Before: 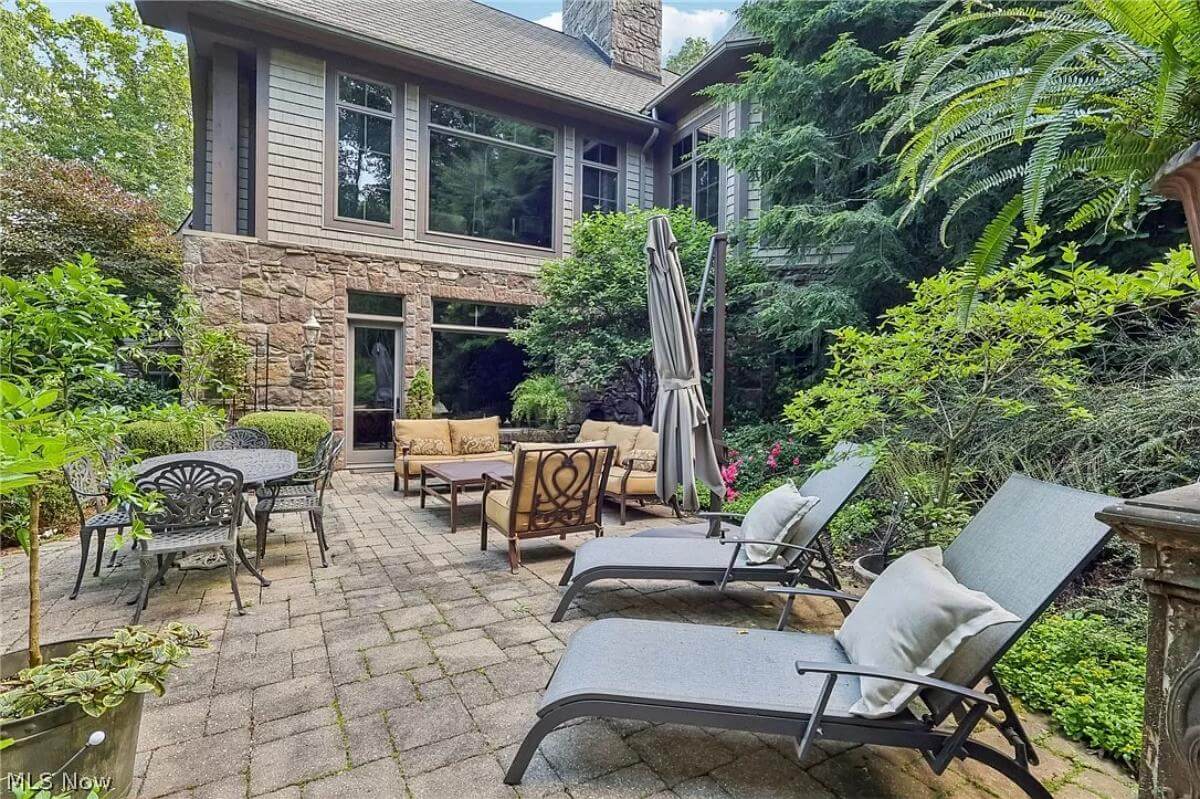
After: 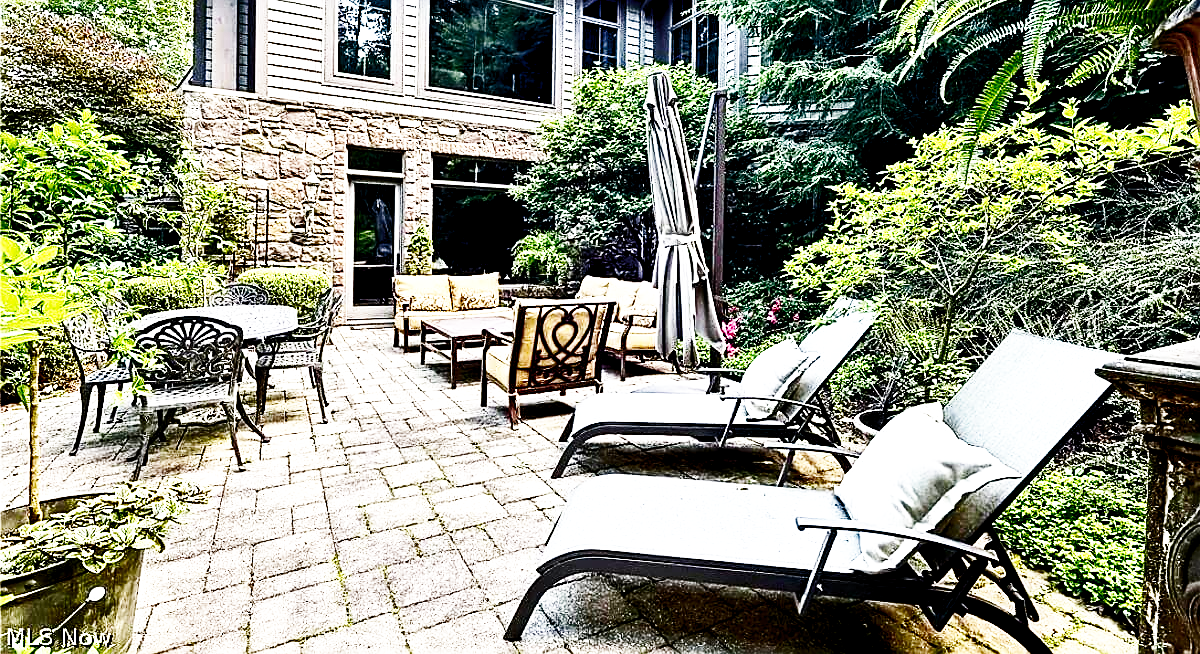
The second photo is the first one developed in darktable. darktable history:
sharpen: on, module defaults
crop and rotate: top 18.136%
tone equalizer: -8 EV -1.09 EV, -7 EV -1.02 EV, -6 EV -0.844 EV, -5 EV -0.54 EV, -3 EV 0.606 EV, -2 EV 0.888 EV, -1 EV 1 EV, +0 EV 1.06 EV, edges refinement/feathering 500, mask exposure compensation -1.57 EV, preserve details guided filter
base curve: curves: ch0 [(0, 0) (0.007, 0.004) (0.027, 0.03) (0.046, 0.07) (0.207, 0.54) (0.442, 0.872) (0.673, 0.972) (1, 1)], preserve colors none
levels: levels [0.016, 0.5, 0.996]
contrast brightness saturation: contrast 0.087, brightness -0.599, saturation 0.17
contrast equalizer: y [[0.502, 0.505, 0.512, 0.529, 0.564, 0.588], [0.5 ×6], [0.502, 0.505, 0.512, 0.529, 0.564, 0.588], [0, 0.001, 0.001, 0.004, 0.008, 0.011], [0, 0.001, 0.001, 0.004, 0.008, 0.011]], mix 0.15
